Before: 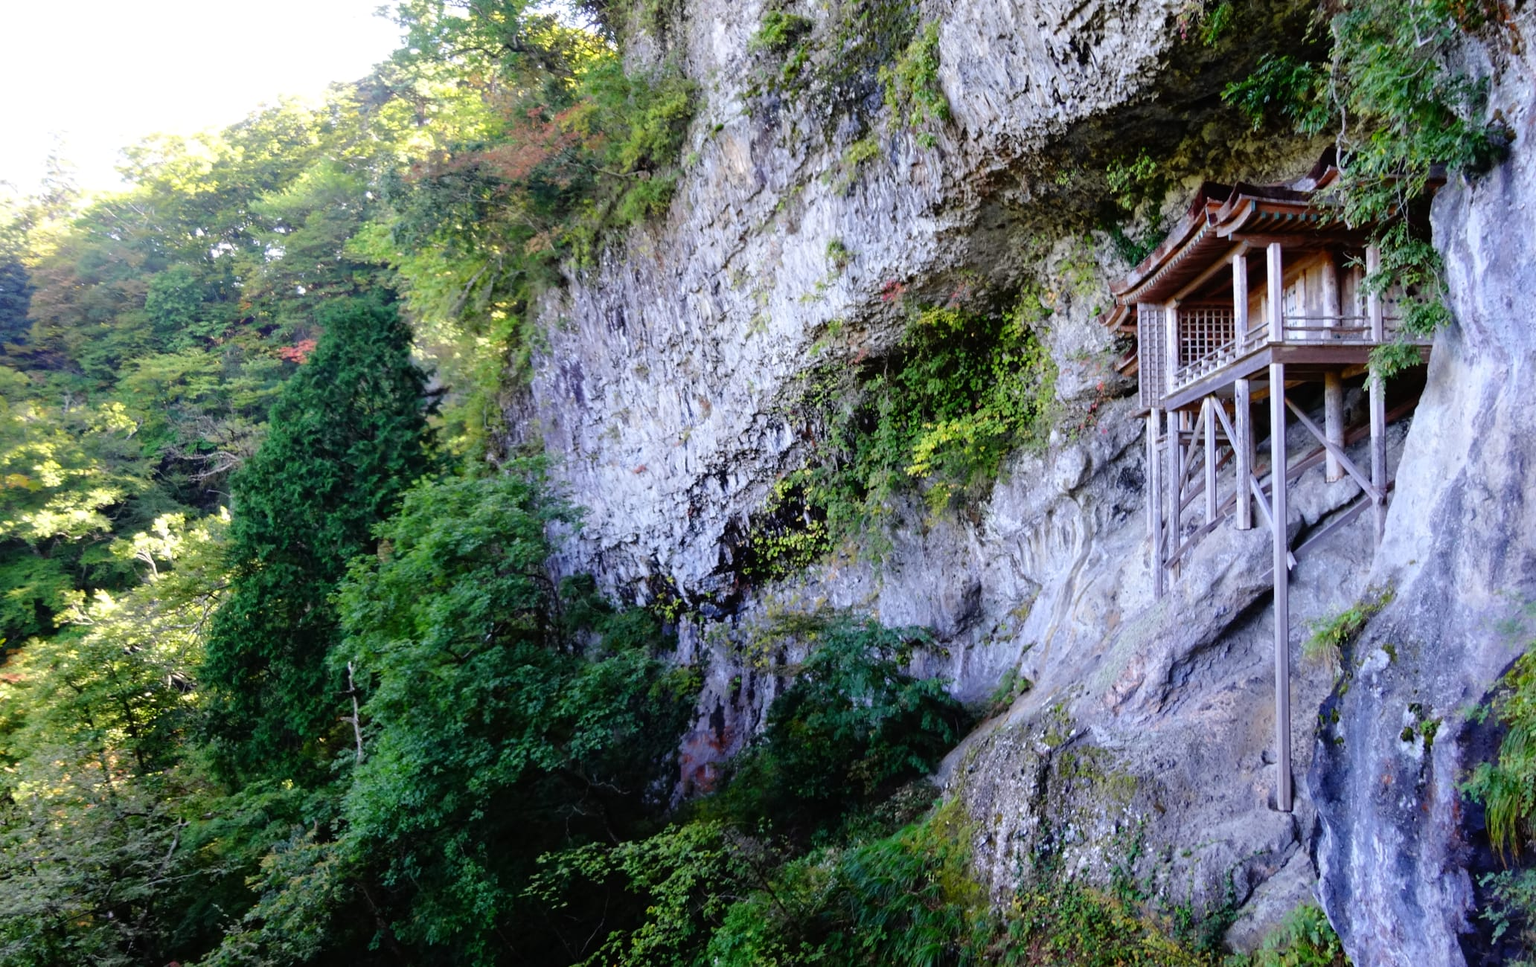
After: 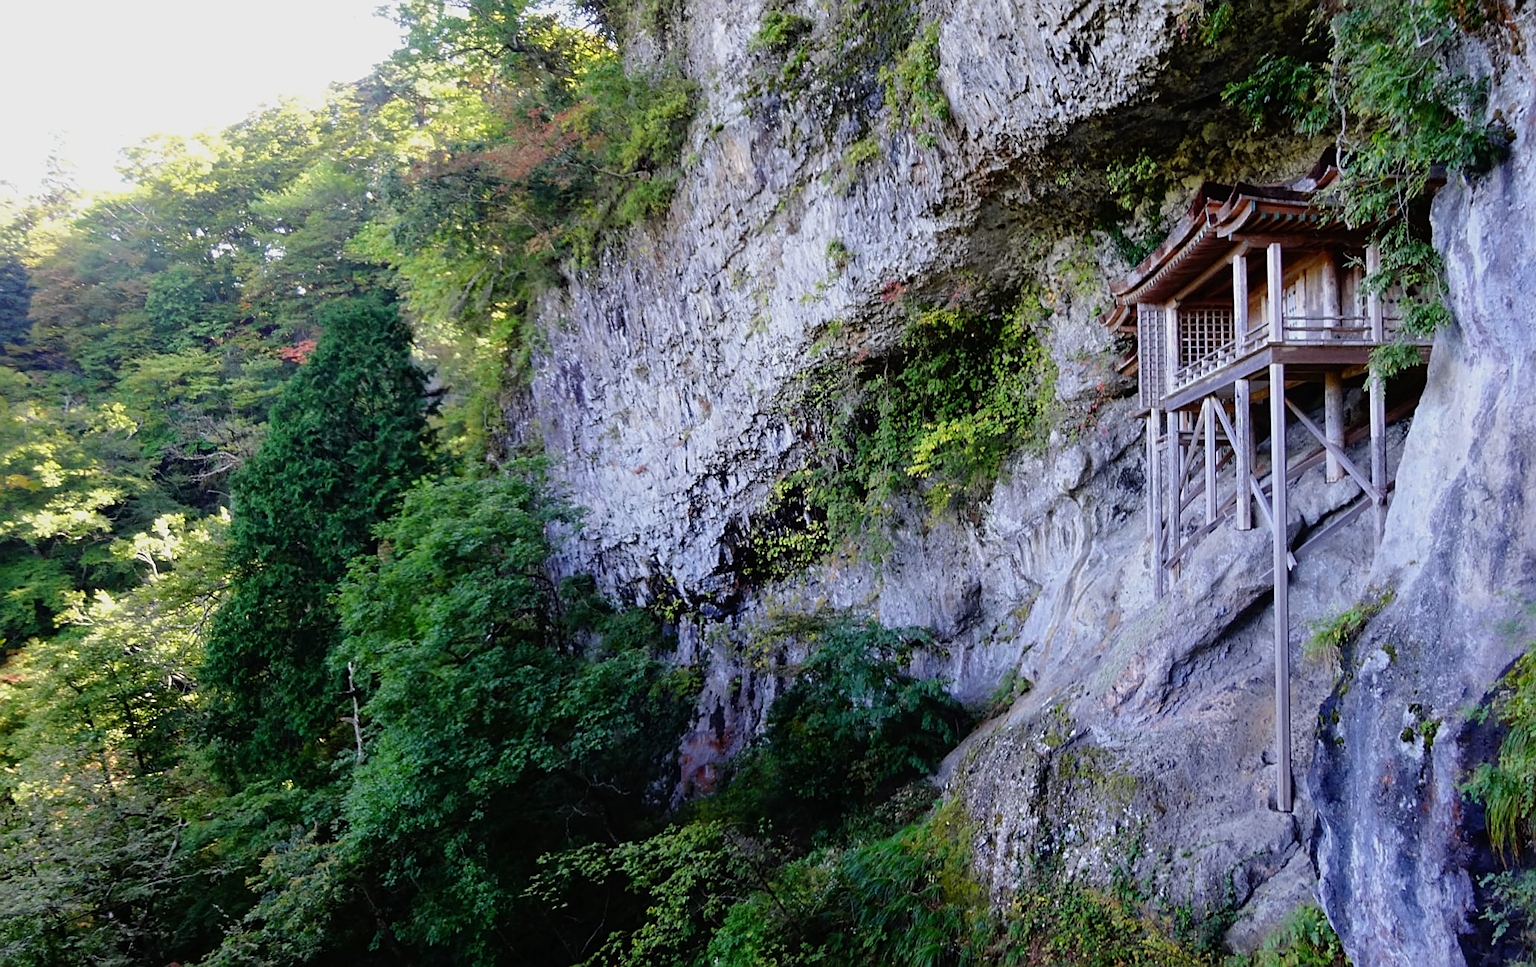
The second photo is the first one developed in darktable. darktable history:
sharpen: on, module defaults
exposure: exposure -0.293 EV, compensate highlight preservation false
